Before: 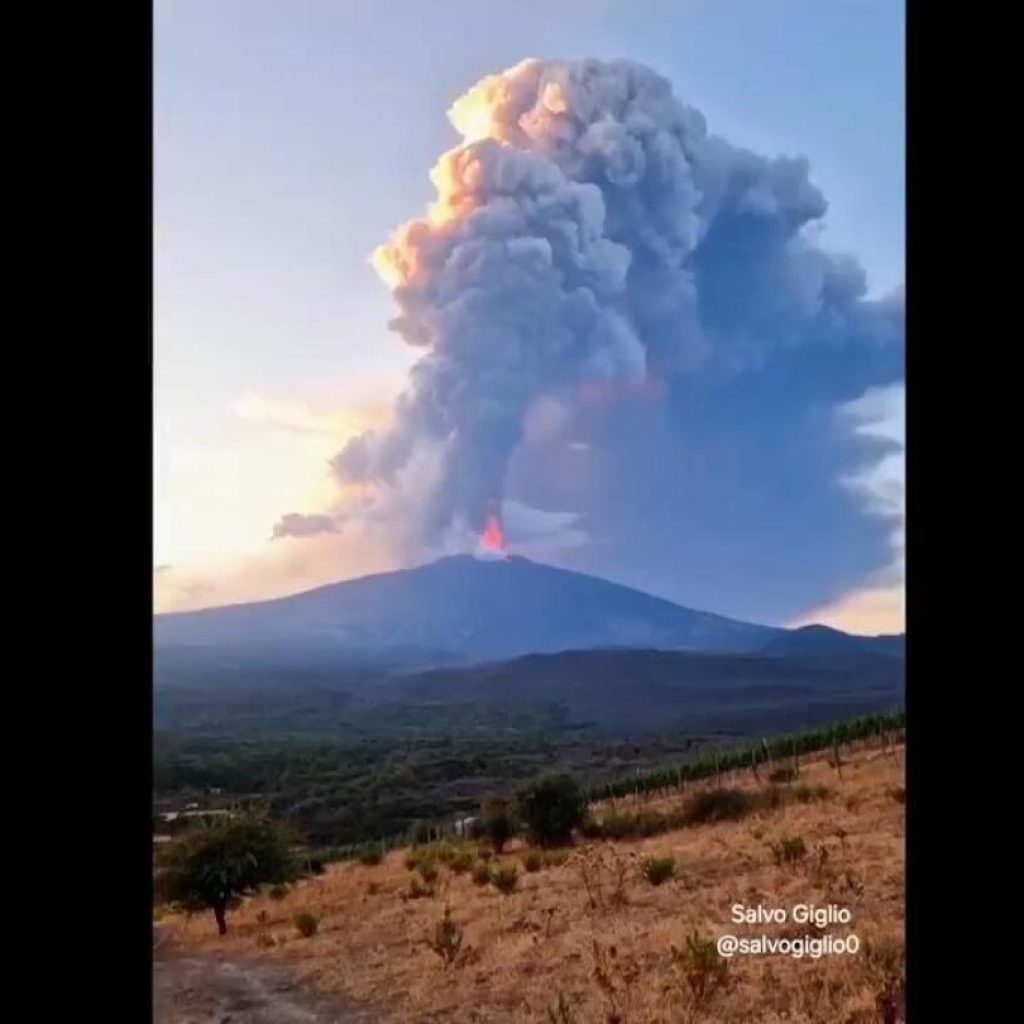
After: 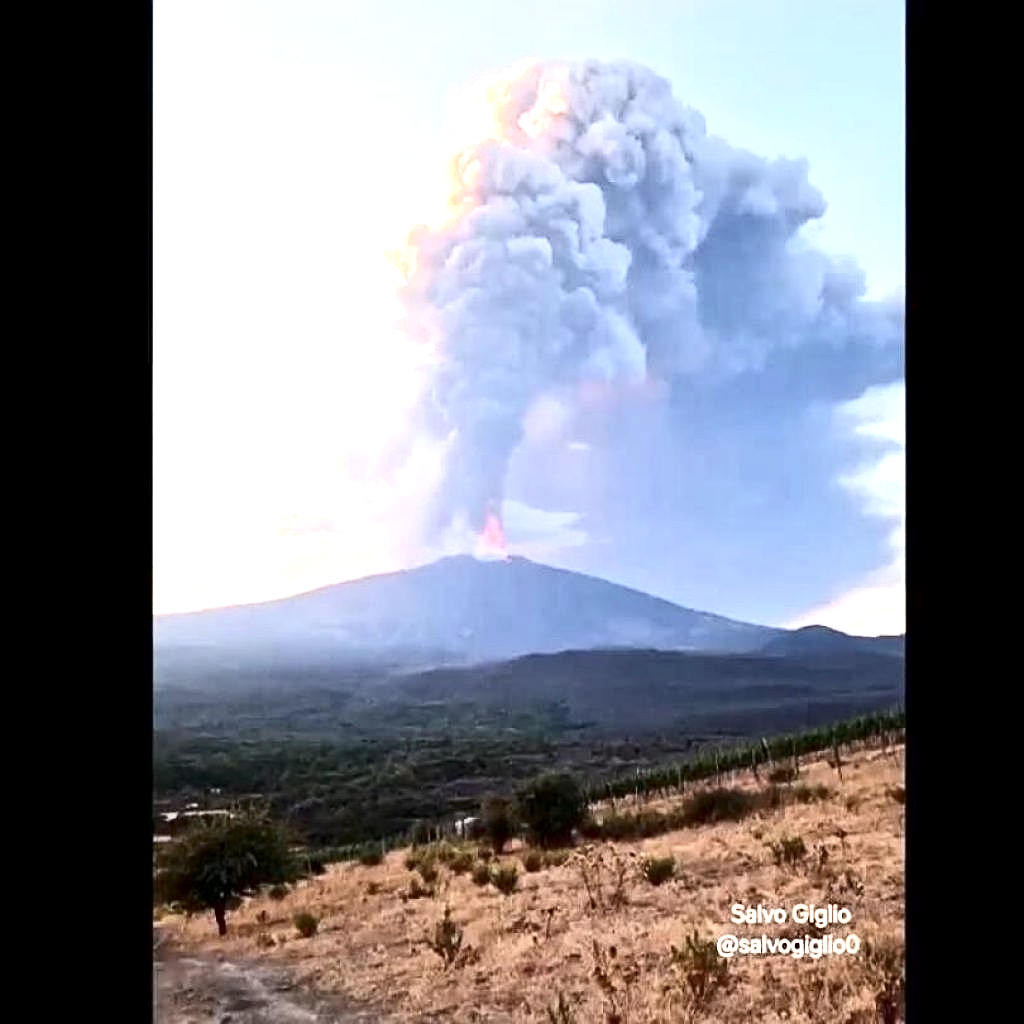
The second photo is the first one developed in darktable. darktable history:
sharpen: on, module defaults
exposure: black level correction 0.001, exposure 1.129 EV, compensate exposure bias true, compensate highlight preservation false
contrast brightness saturation: contrast 0.25, saturation -0.31
